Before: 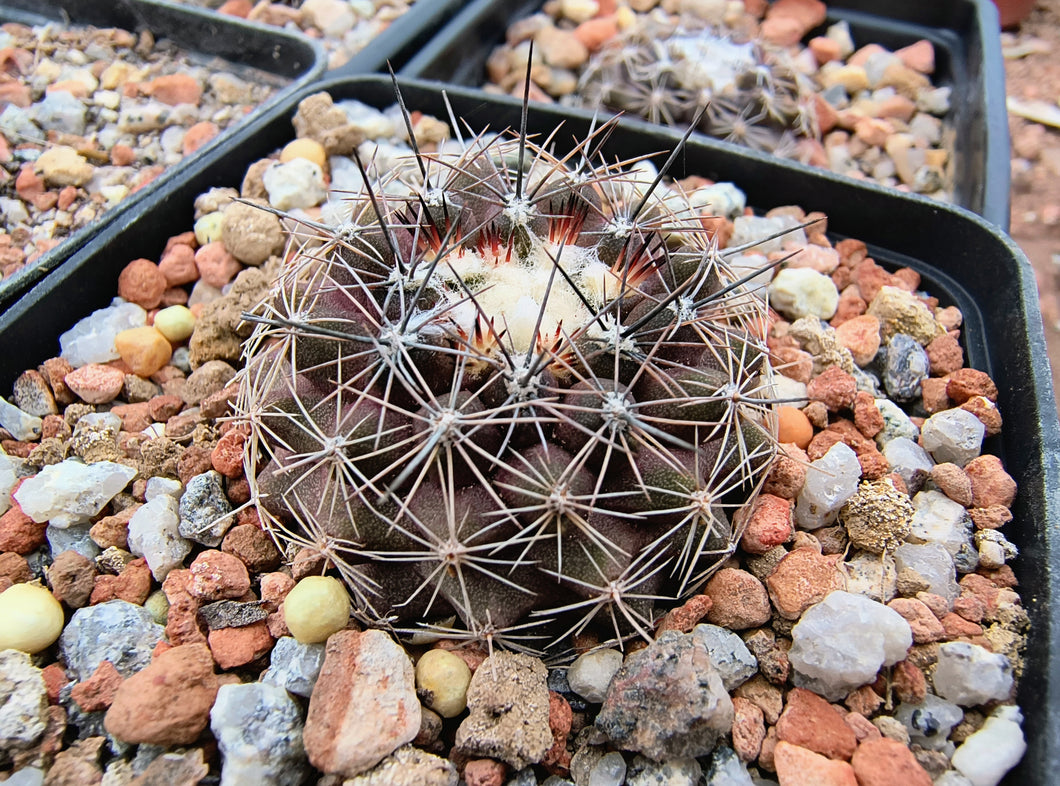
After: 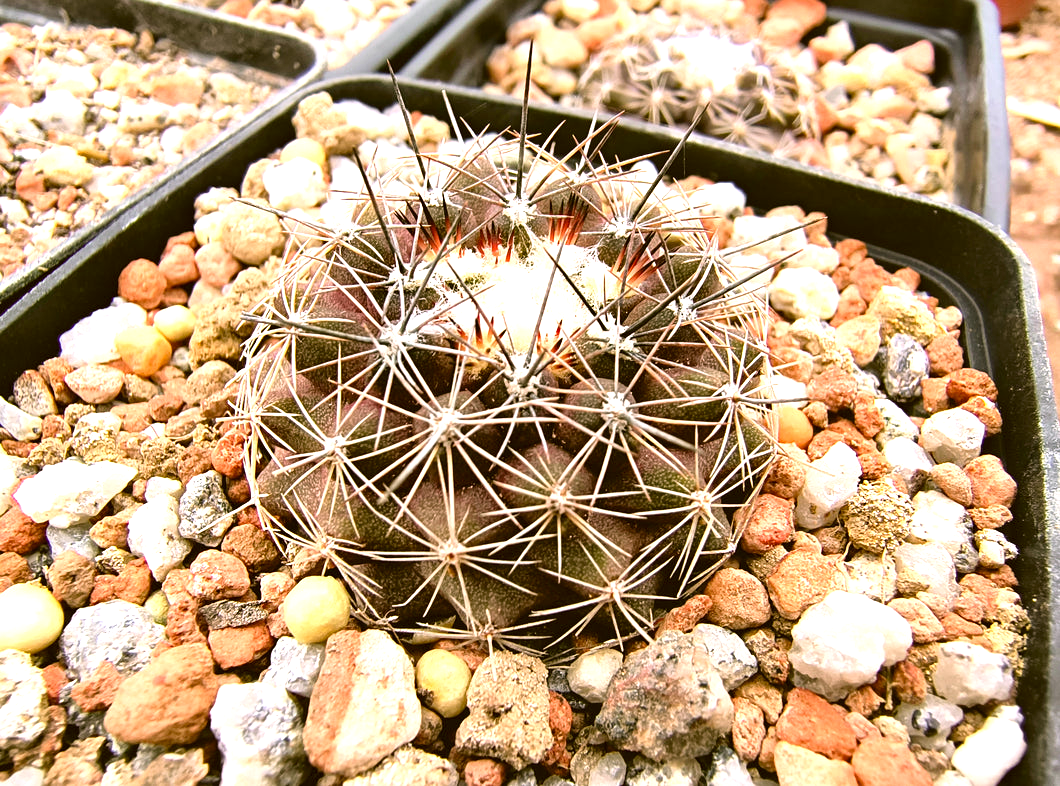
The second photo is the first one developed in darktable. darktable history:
exposure: black level correction 0, exposure 1 EV, compensate exposure bias true, compensate highlight preservation false
color correction: highlights a* 8.98, highlights b* 15.09, shadows a* -0.49, shadows b* 26.52
